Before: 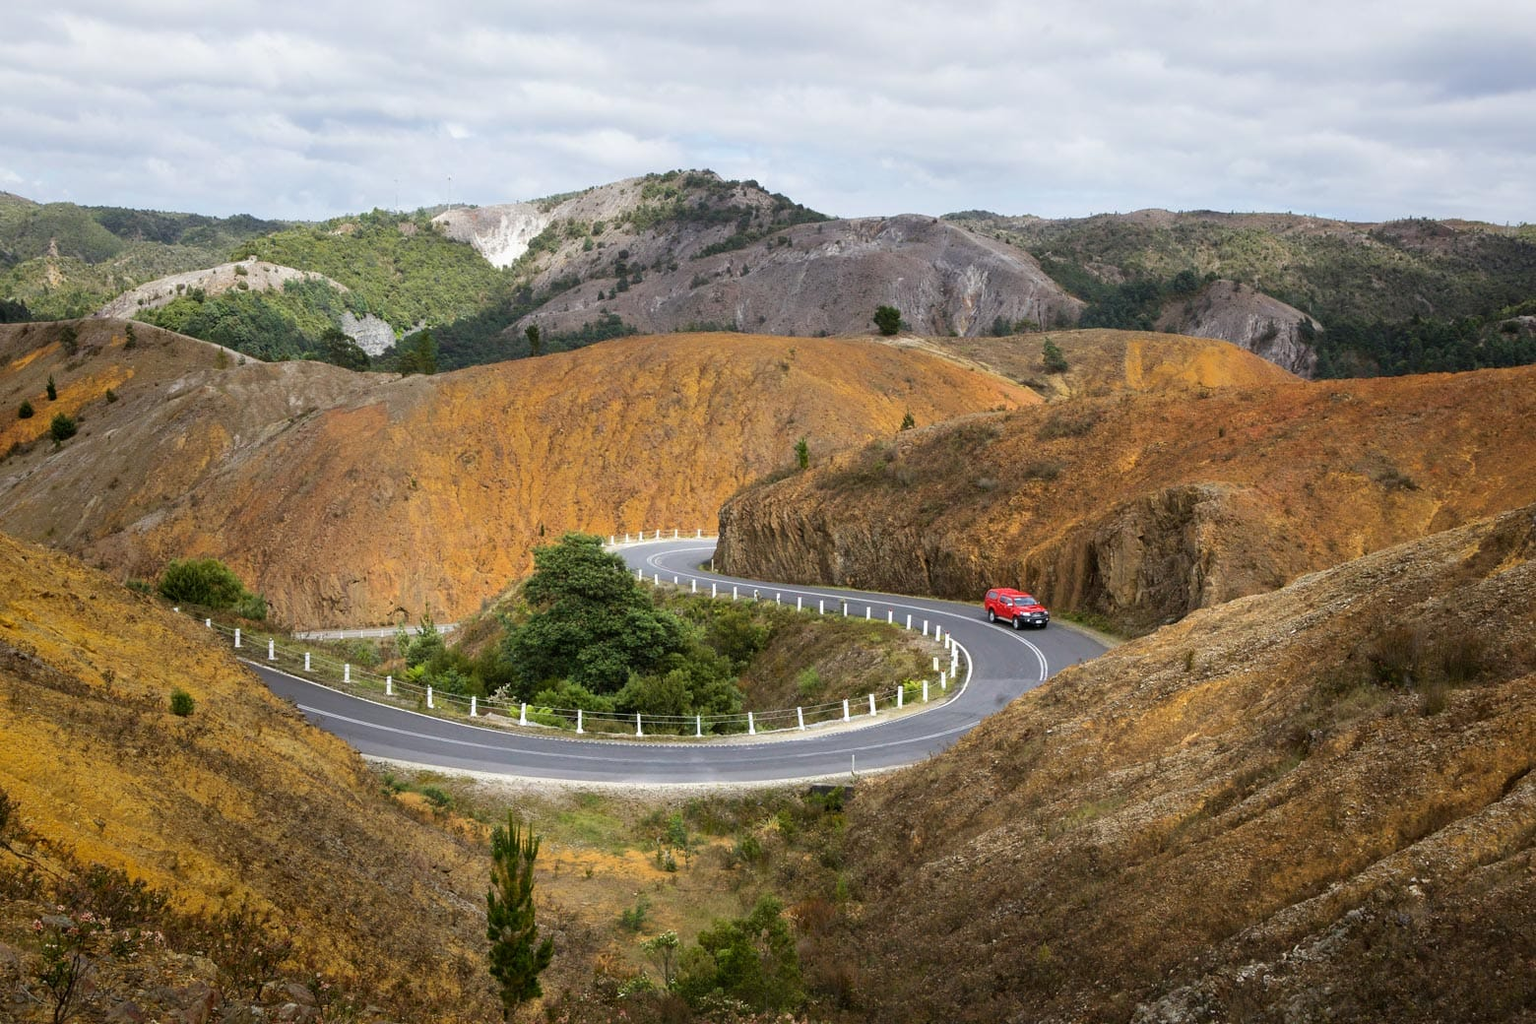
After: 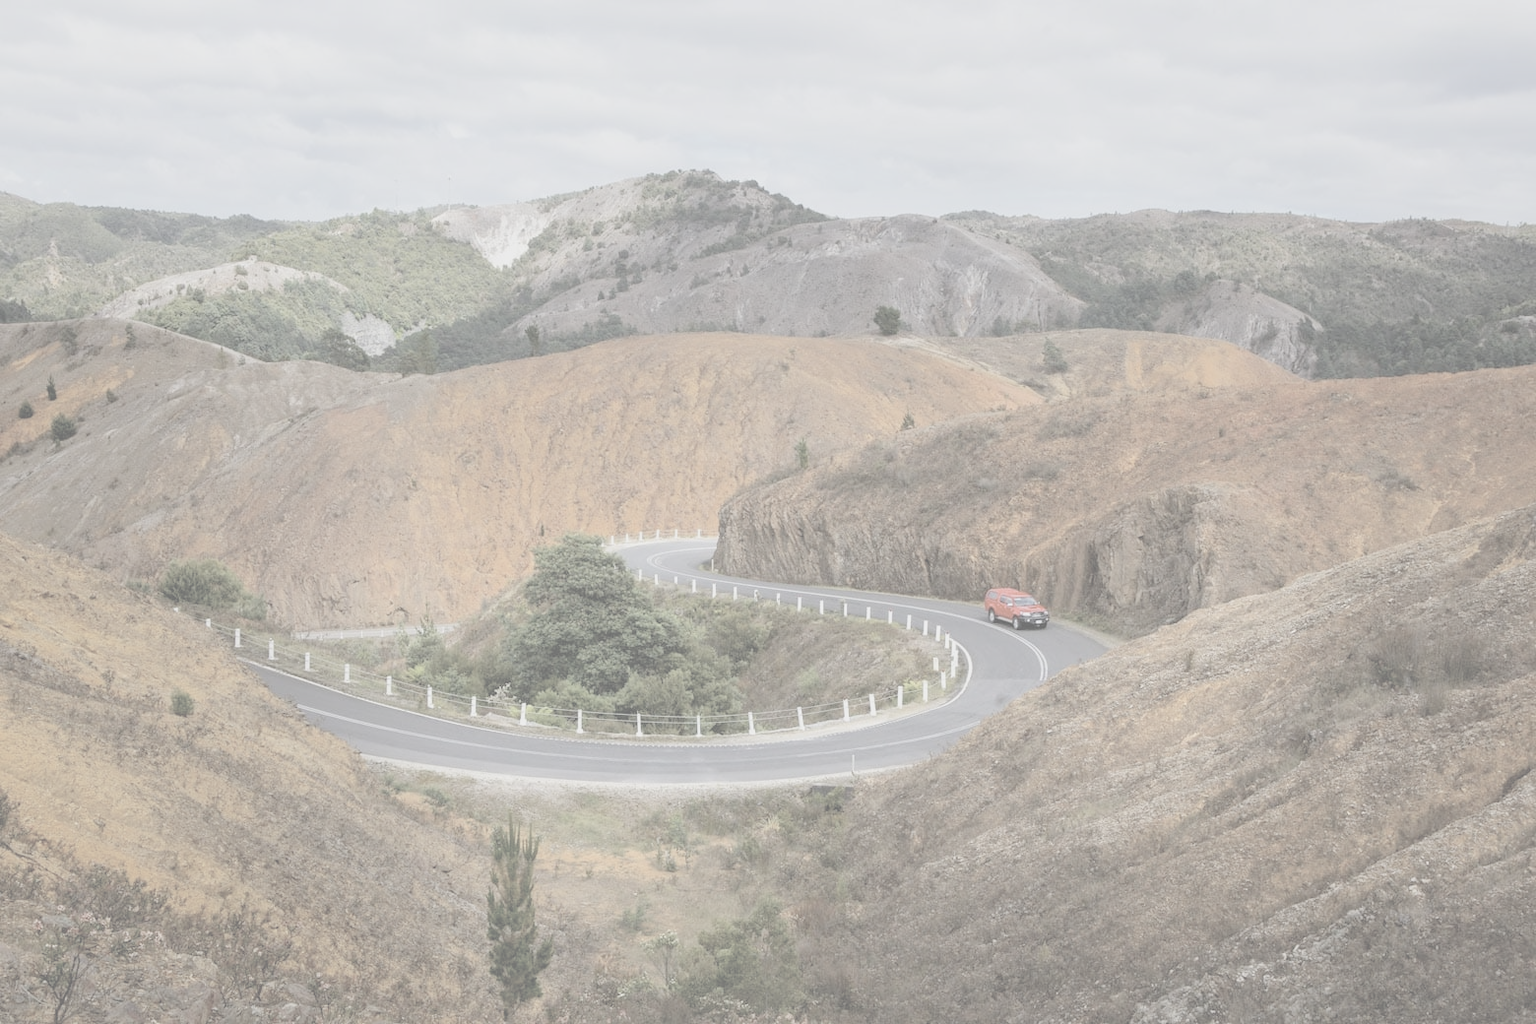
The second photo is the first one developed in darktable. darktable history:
contrast brightness saturation: contrast -0.306, brightness 0.742, saturation -0.764
